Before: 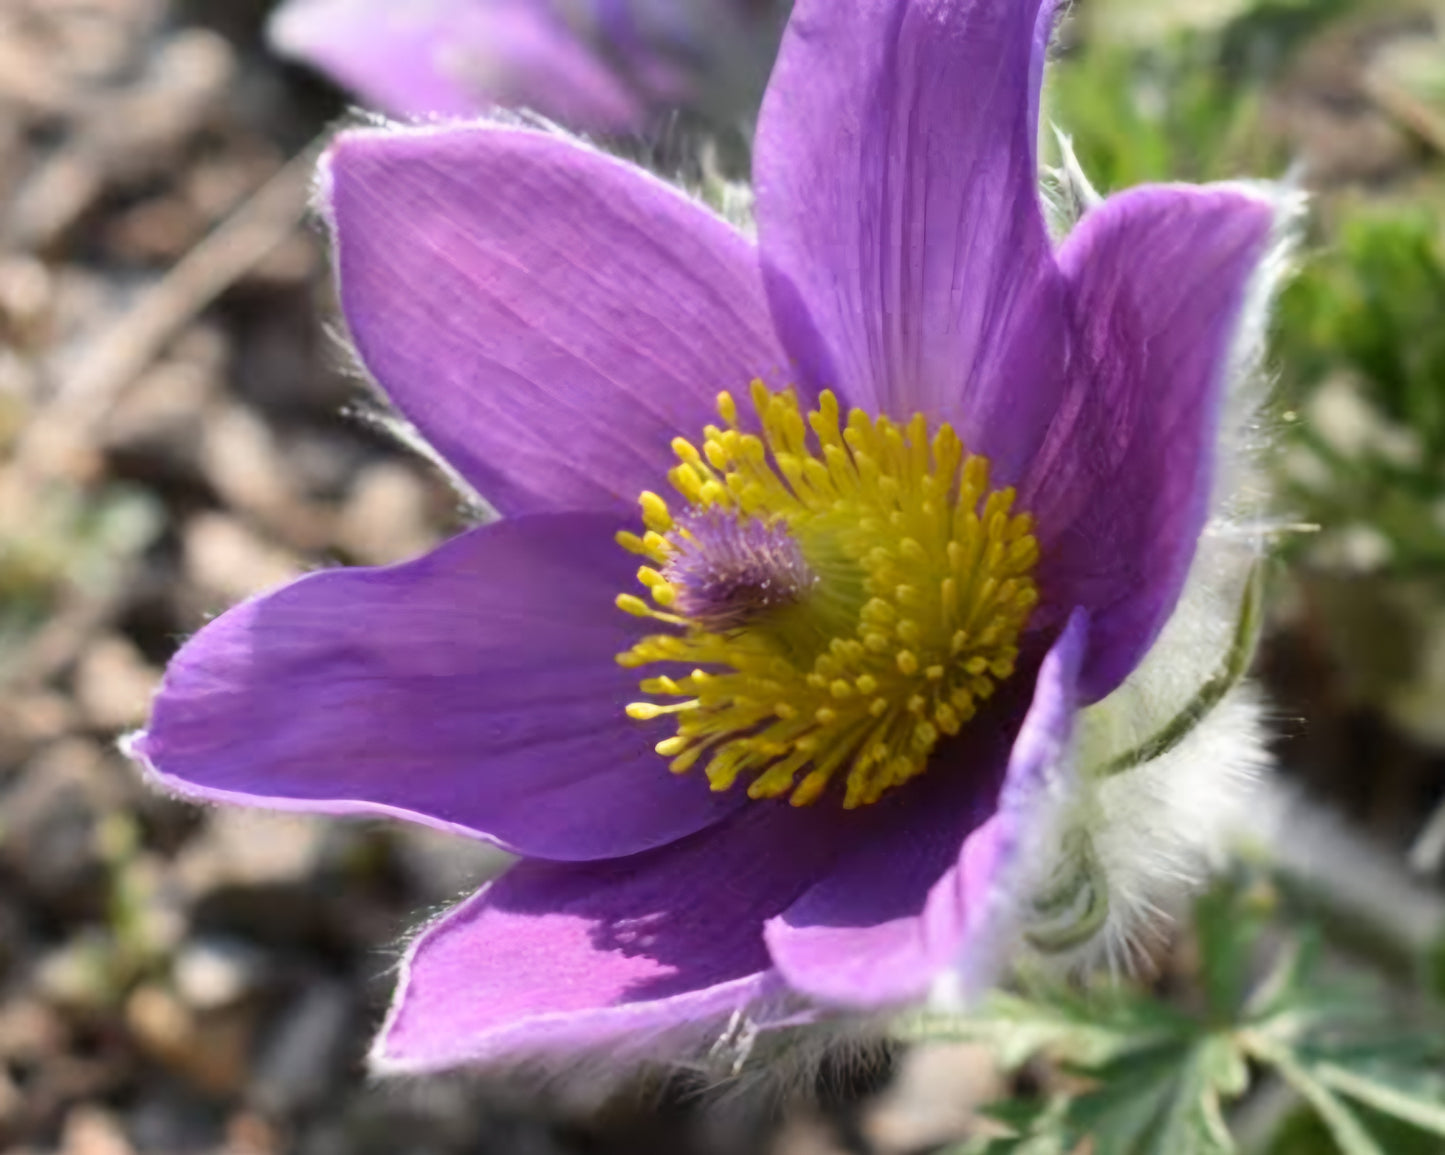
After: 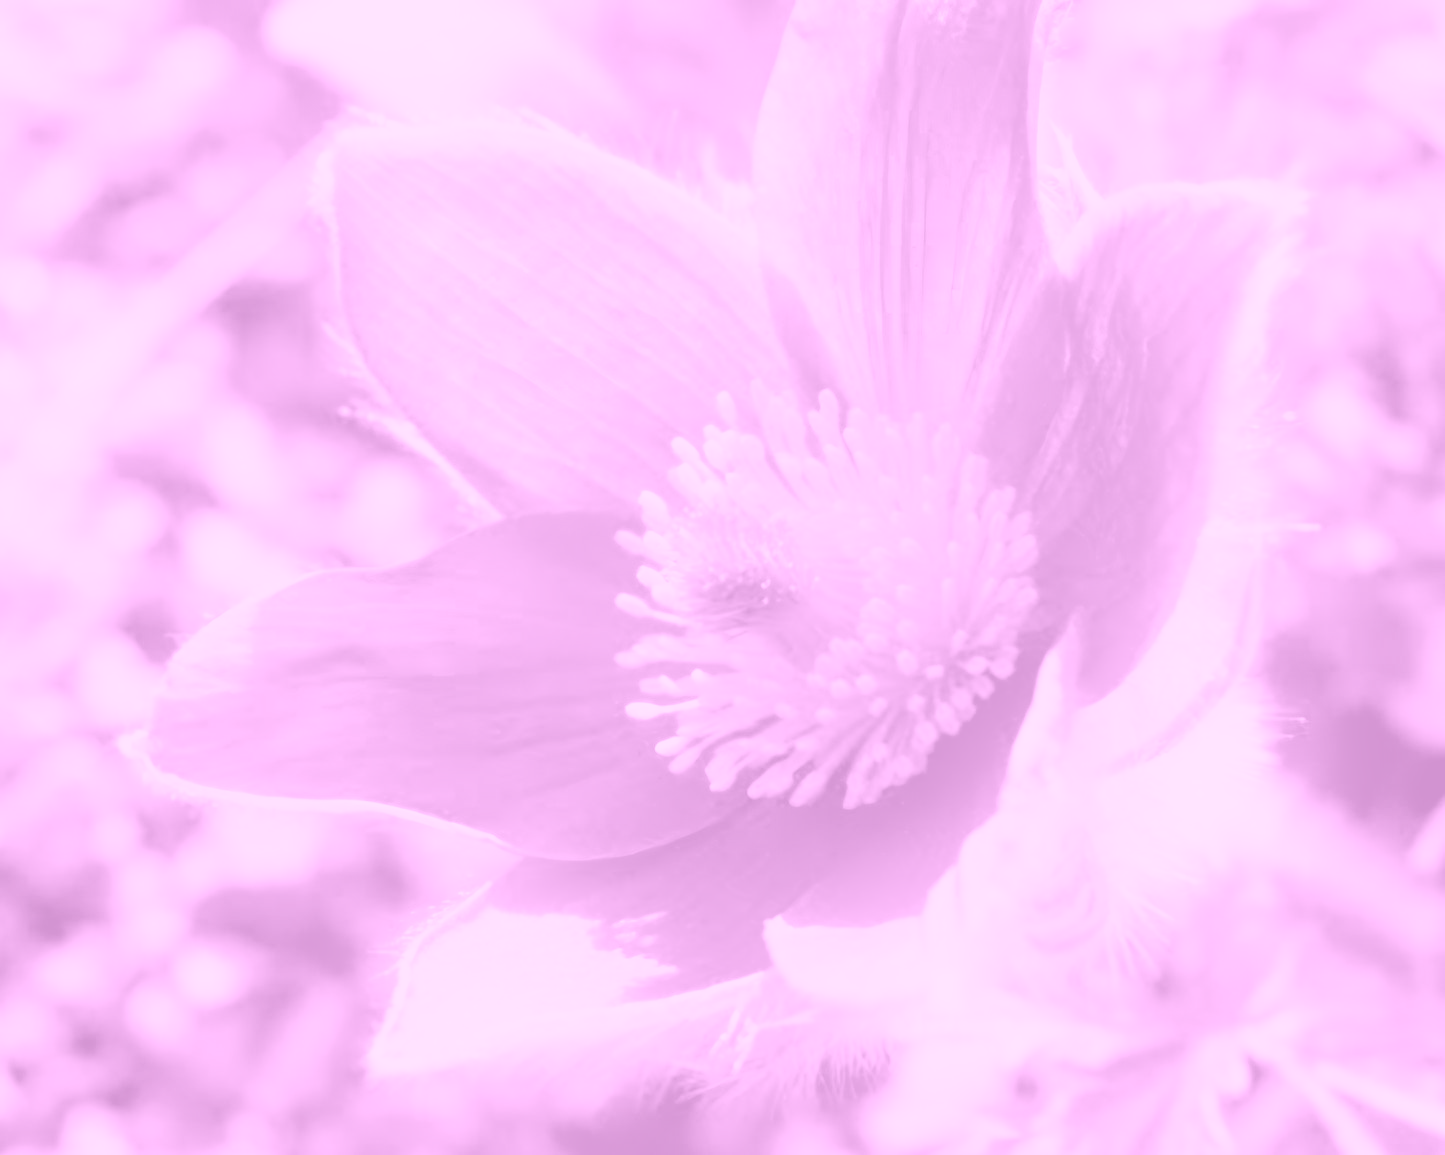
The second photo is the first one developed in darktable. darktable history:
colorize: hue 331.2°, saturation 75%, source mix 30.28%, lightness 70.52%, version 1
filmic rgb: black relative exposure -4.4 EV, white relative exposure 5 EV, threshold 3 EV, hardness 2.23, latitude 40.06%, contrast 1.15, highlights saturation mix 10%, shadows ↔ highlights balance 1.04%, preserve chrominance RGB euclidean norm (legacy), color science v4 (2020), enable highlight reconstruction true
exposure: black level correction 0, exposure 1.2 EV, compensate exposure bias true, compensate highlight preservation false
bloom: size 16%, threshold 98%, strength 20%
